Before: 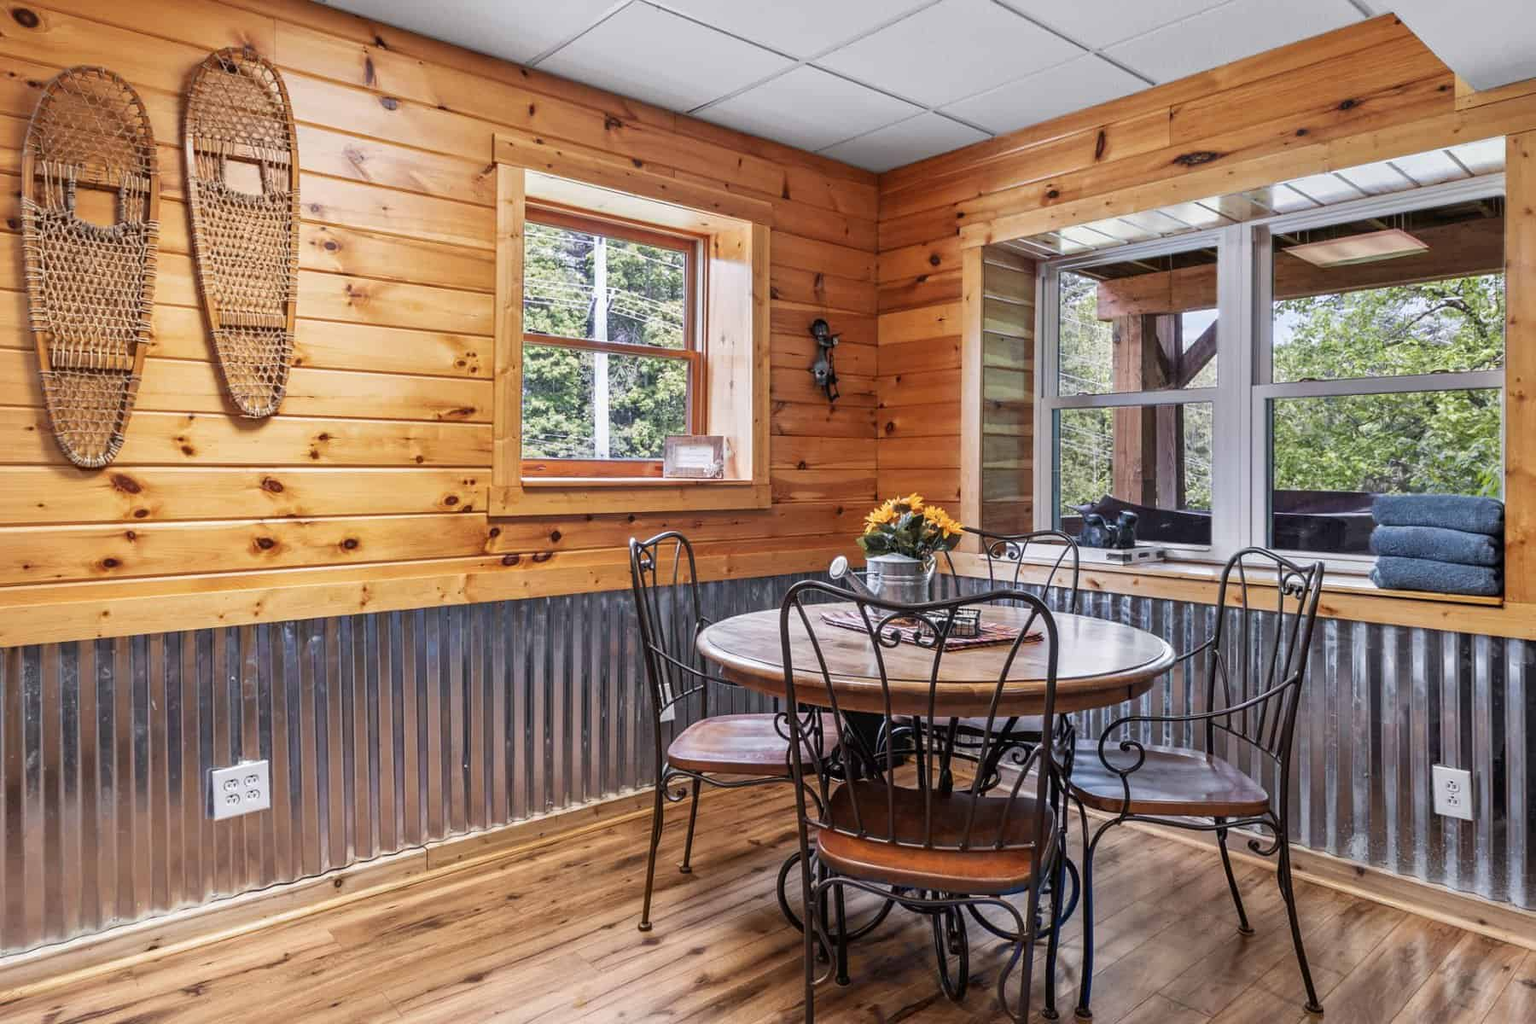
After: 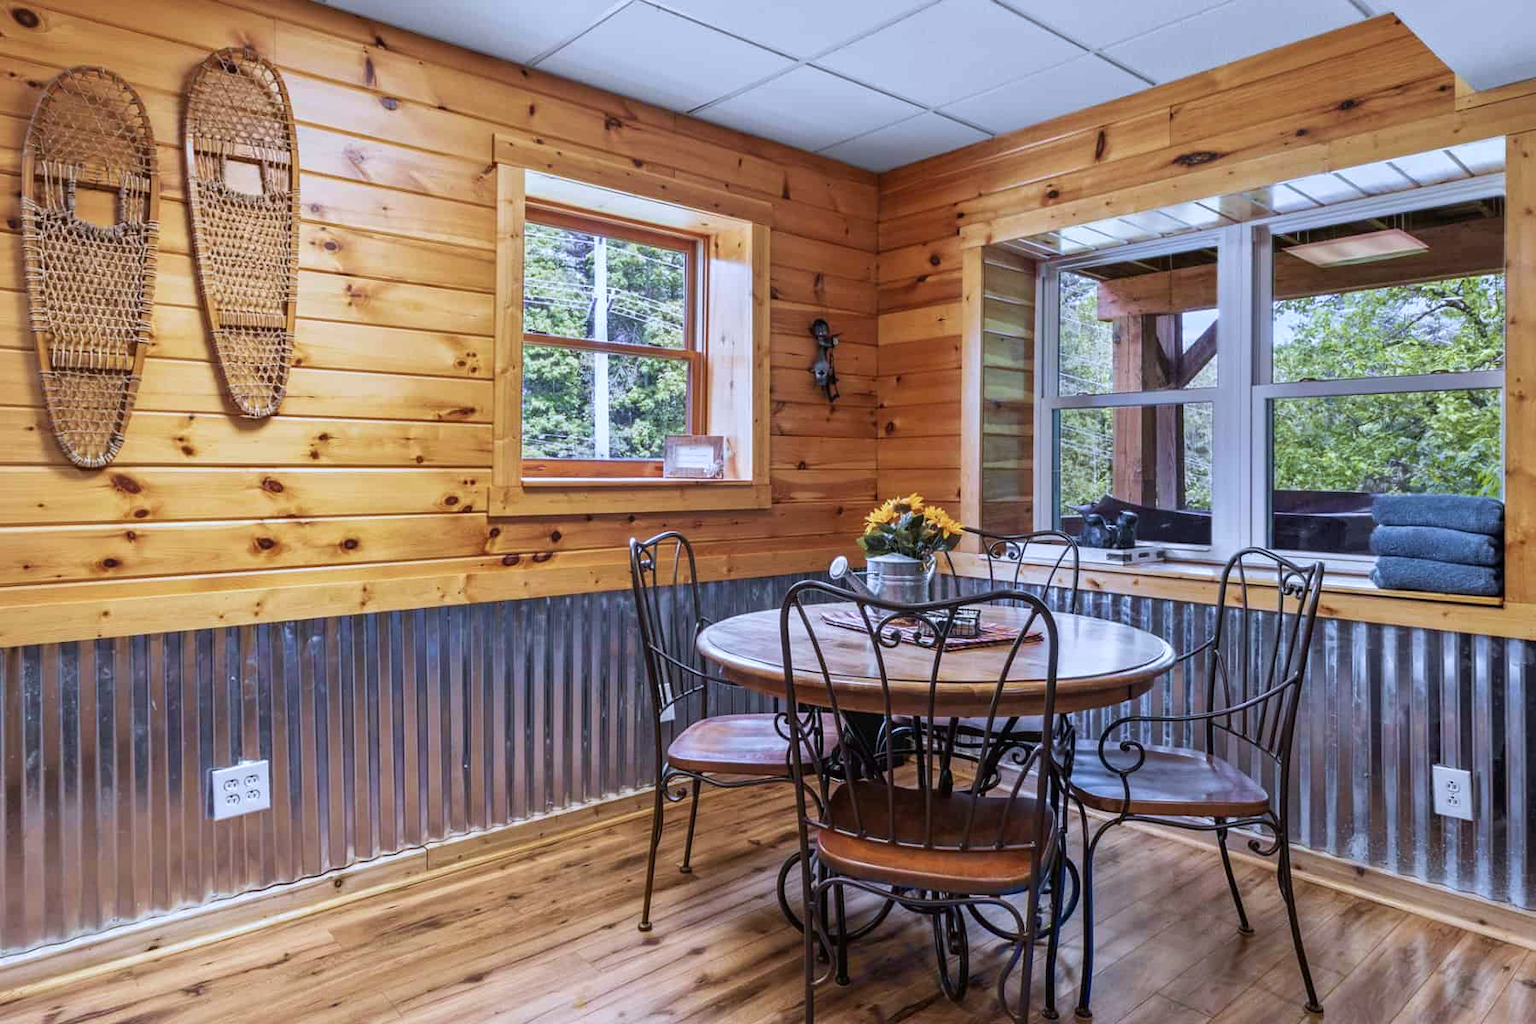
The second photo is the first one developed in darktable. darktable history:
velvia: on, module defaults
white balance: red 0.931, blue 1.11
